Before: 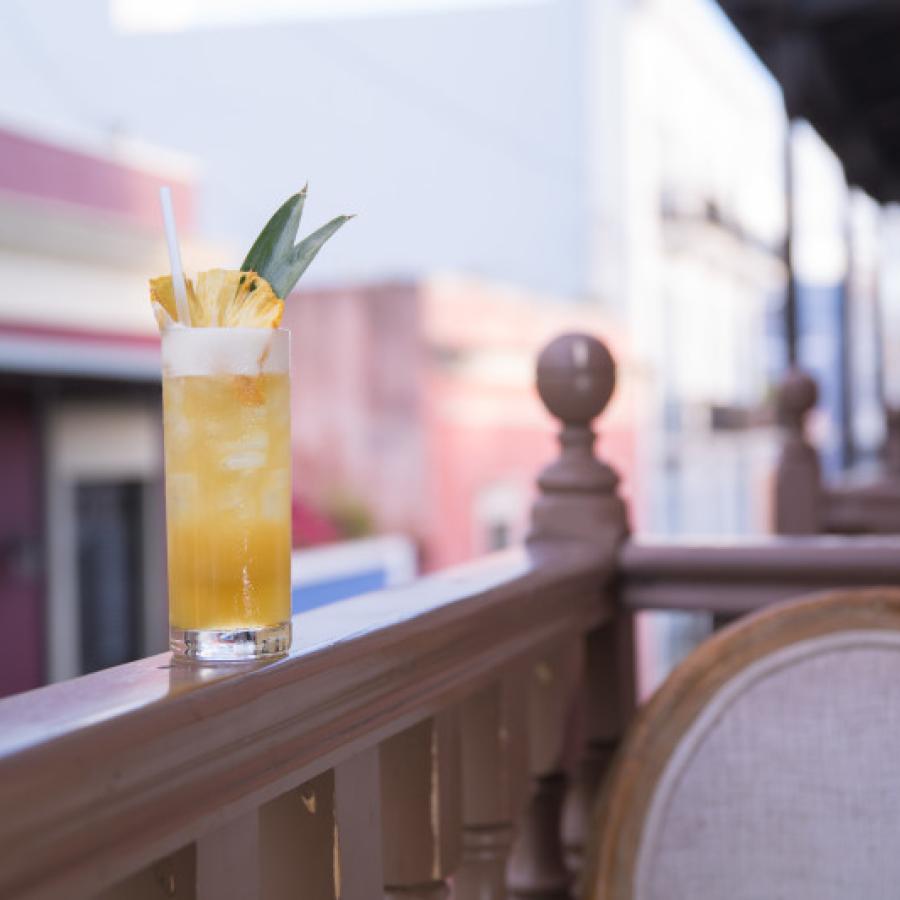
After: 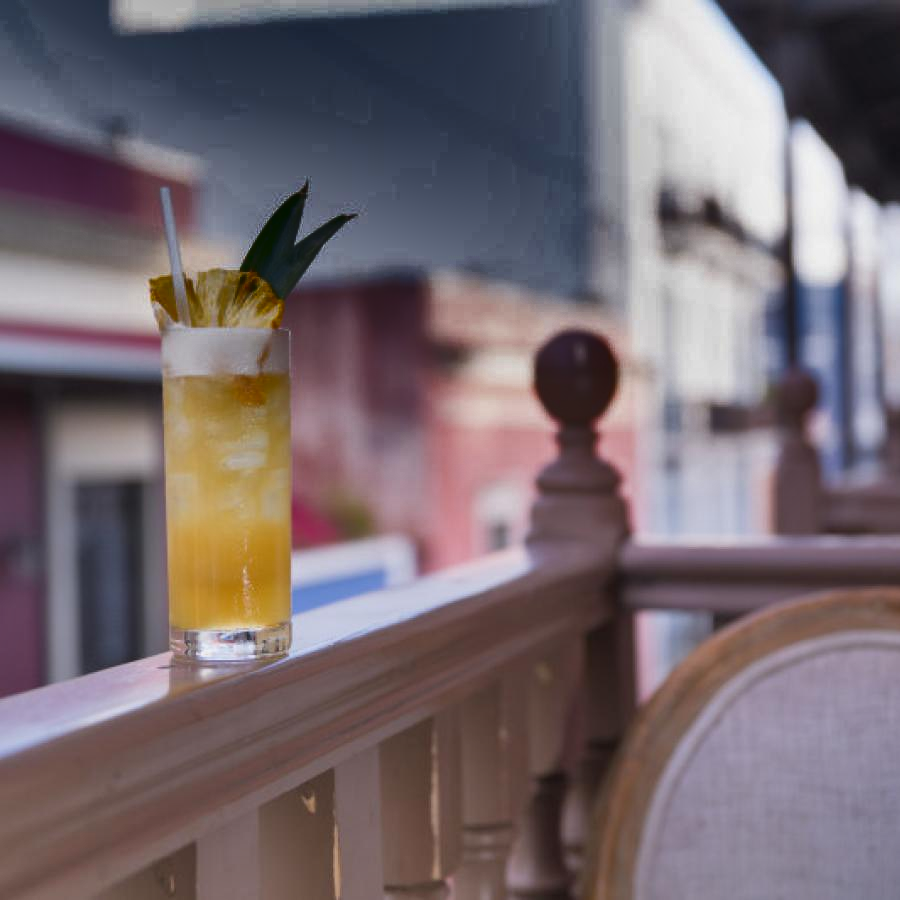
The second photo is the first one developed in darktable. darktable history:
shadows and highlights: radius 122.92, shadows 99.33, white point adjustment -3.18, highlights -98.55, soften with gaussian
